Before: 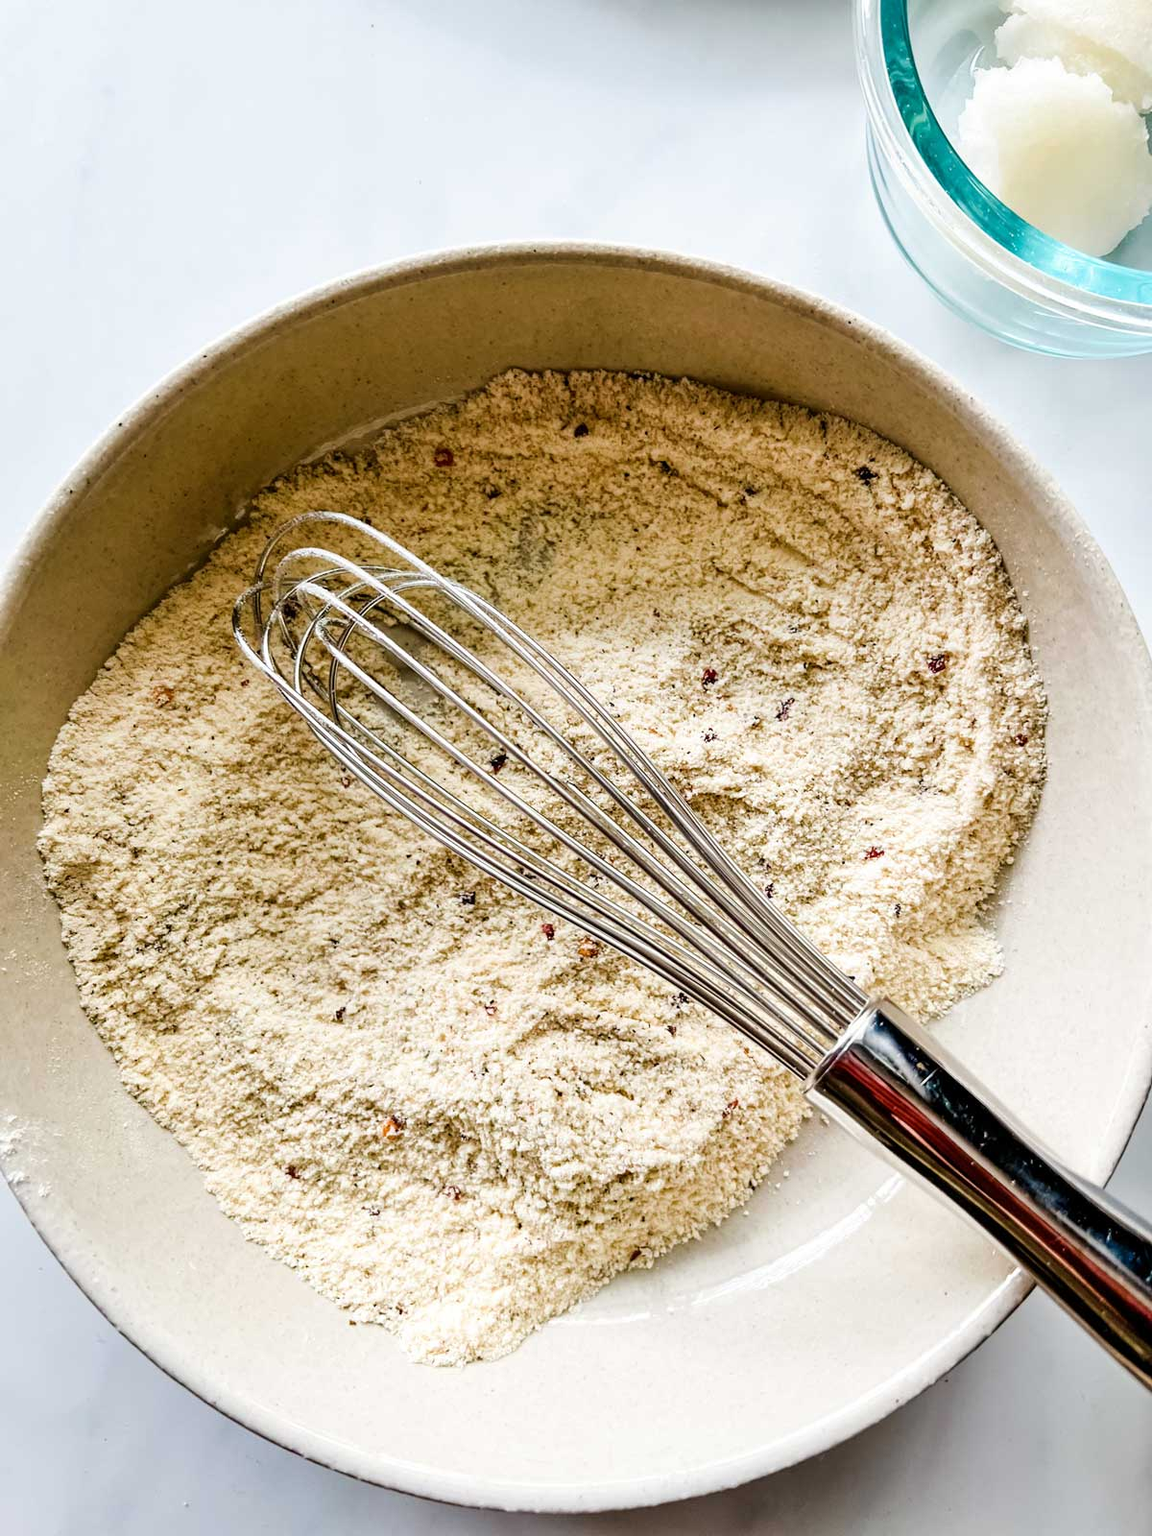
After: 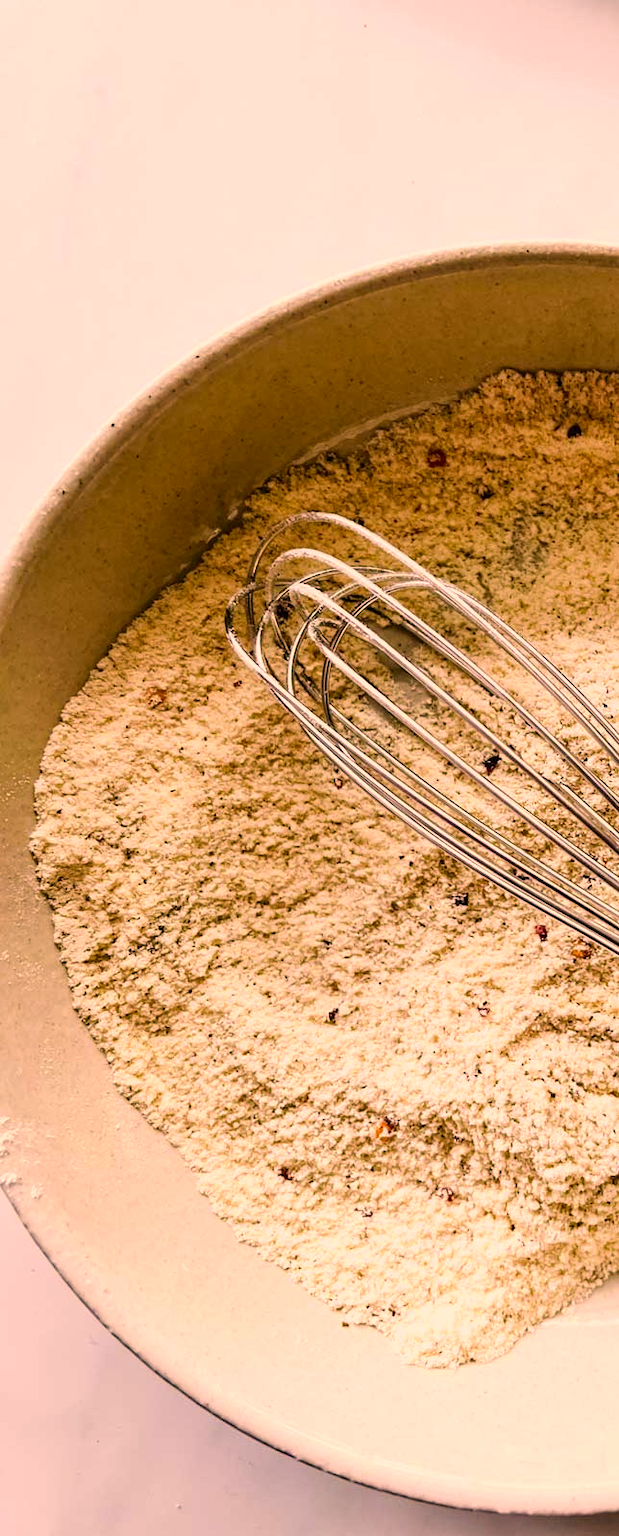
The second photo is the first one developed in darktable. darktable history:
color correction: highlights a* 22.42, highlights b* 22.02
crop: left 0.706%, right 45.535%, bottom 0.088%
